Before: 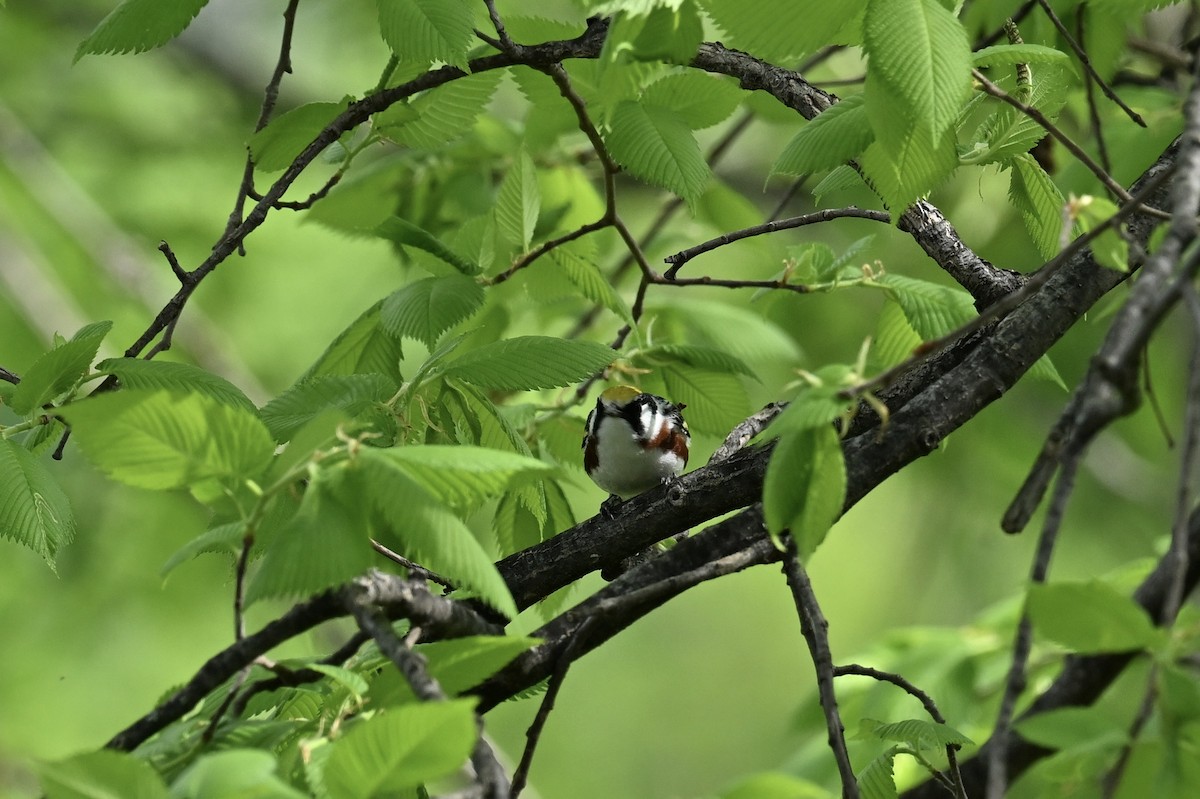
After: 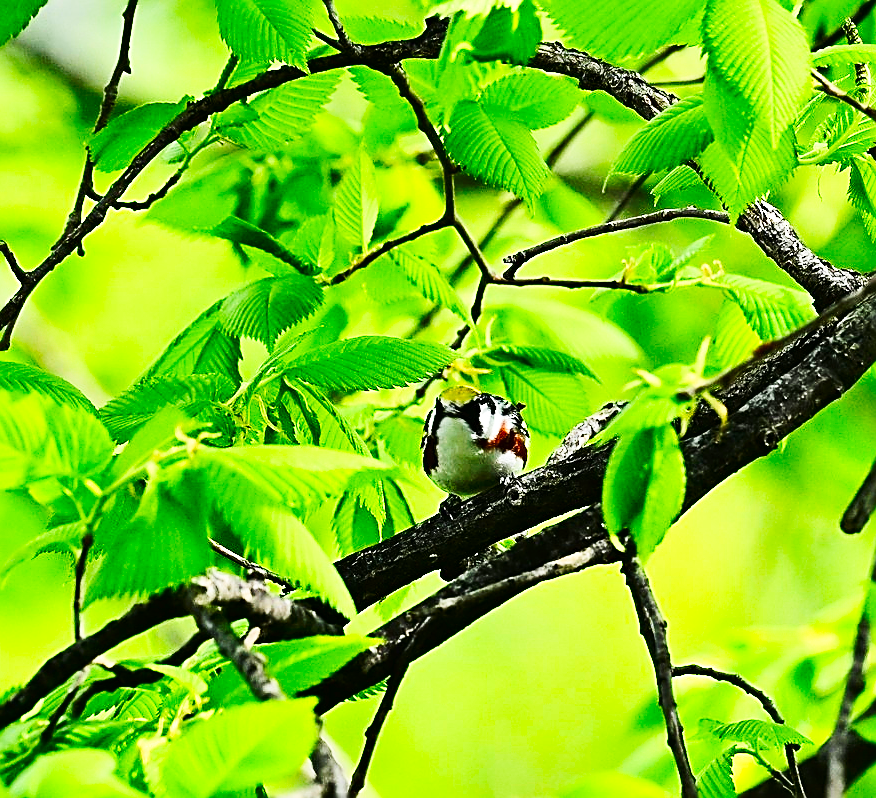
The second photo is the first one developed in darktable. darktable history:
tone curve: curves: ch0 [(0, 0) (0.003, 0.011) (0.011, 0.02) (0.025, 0.032) (0.044, 0.046) (0.069, 0.071) (0.1, 0.107) (0.136, 0.144) (0.177, 0.189) (0.224, 0.244) (0.277, 0.309) (0.335, 0.398) (0.399, 0.477) (0.468, 0.583) (0.543, 0.675) (0.623, 0.772) (0.709, 0.855) (0.801, 0.926) (0.898, 0.979) (1, 1)], preserve colors none
crop: left 13.491%, top 0%, right 13.467%
color zones: curves: ch1 [(0.25, 0.61) (0.75, 0.248)]
tone equalizer: -7 EV 0.142 EV, -6 EV 0.572 EV, -5 EV 1.16 EV, -4 EV 1.37 EV, -3 EV 1.18 EV, -2 EV 0.6 EV, -1 EV 0.15 EV, edges refinement/feathering 500, mask exposure compensation -1.57 EV, preserve details no
sharpen: amount 0.914
shadows and highlights: radius 132.07, soften with gaussian
contrast brightness saturation: contrast 0.116, brightness -0.122, saturation 0.201
